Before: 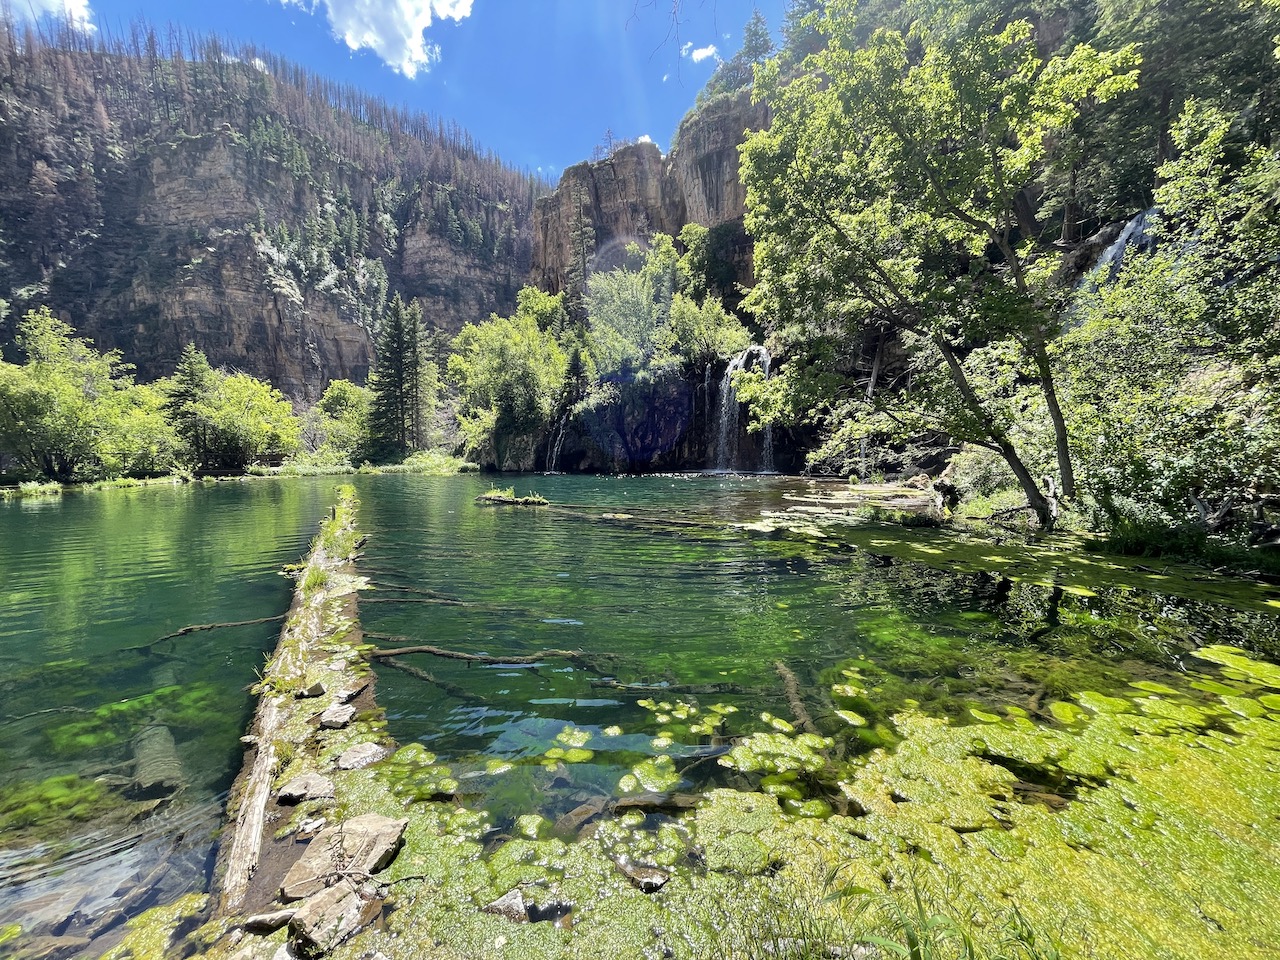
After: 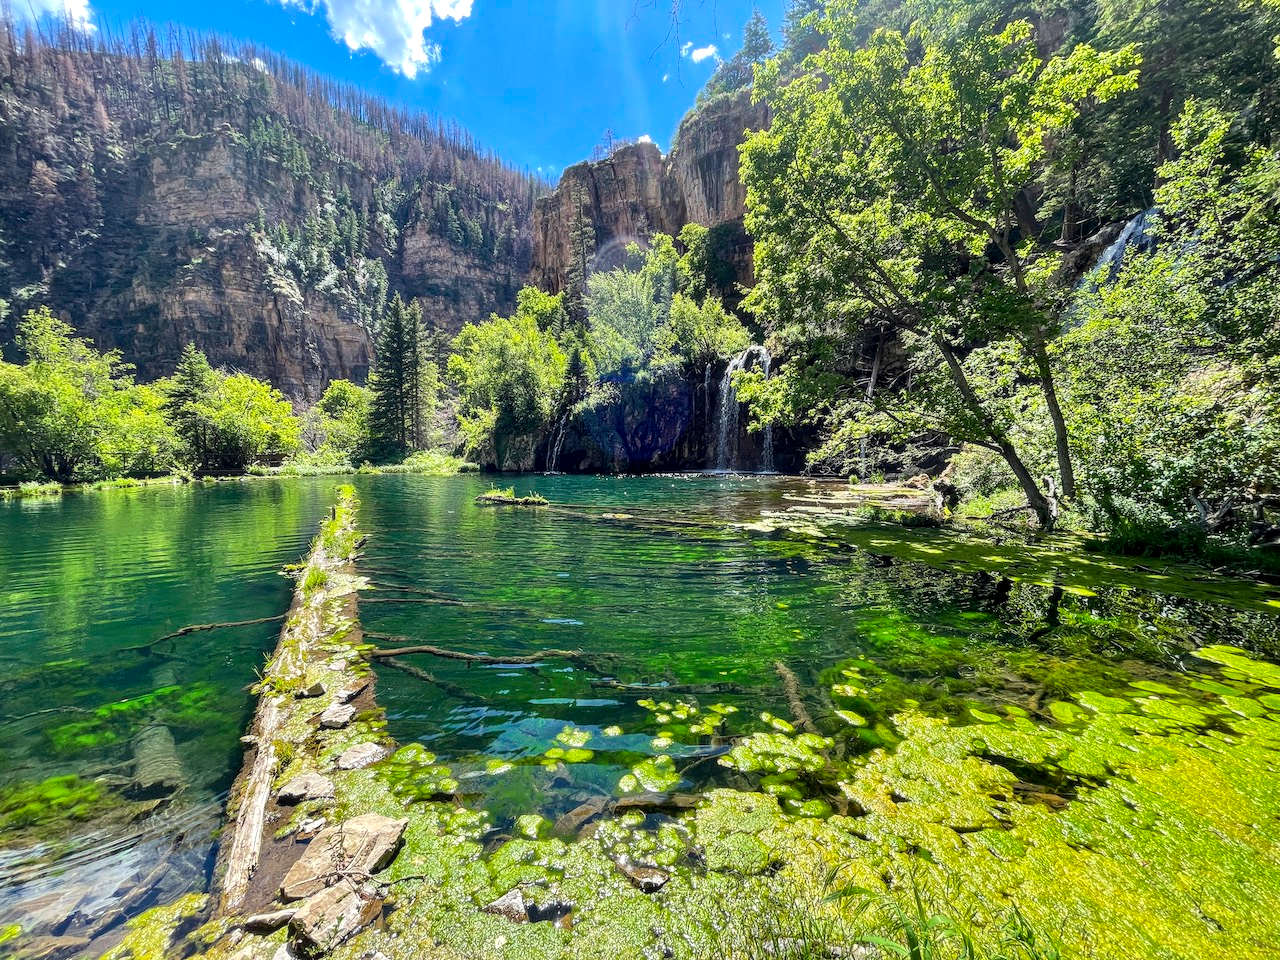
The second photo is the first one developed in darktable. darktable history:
local contrast: on, module defaults
contrast brightness saturation: contrast 0.09, saturation 0.28
